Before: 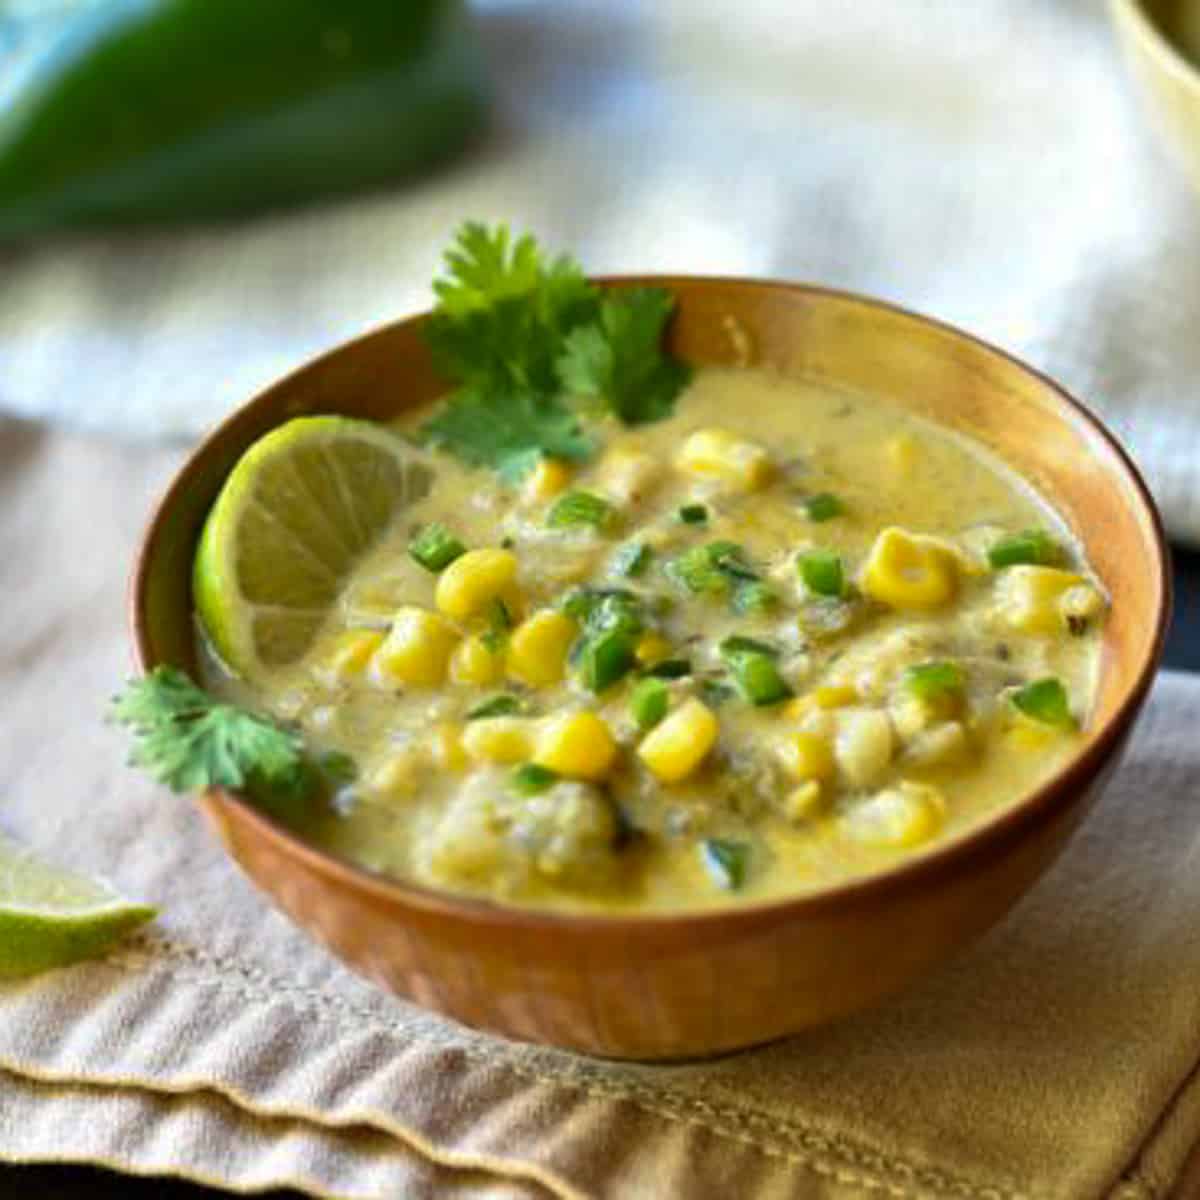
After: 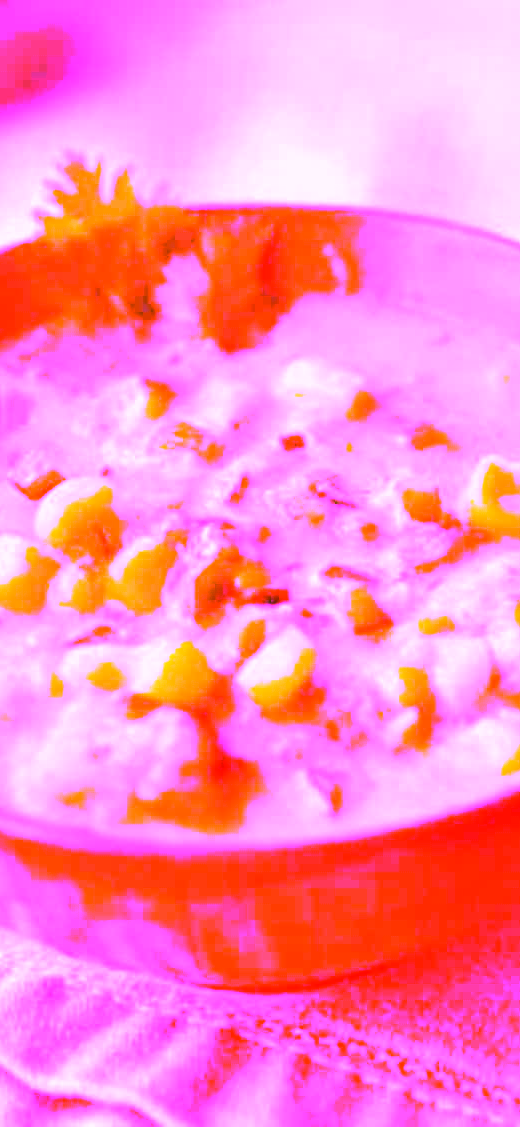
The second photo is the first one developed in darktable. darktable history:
exposure: black level correction 0.001, exposure -0.125 EV, compensate exposure bias true, compensate highlight preservation false
crop: left 33.452%, top 6.025%, right 23.155%
white balance: red 8, blue 8
